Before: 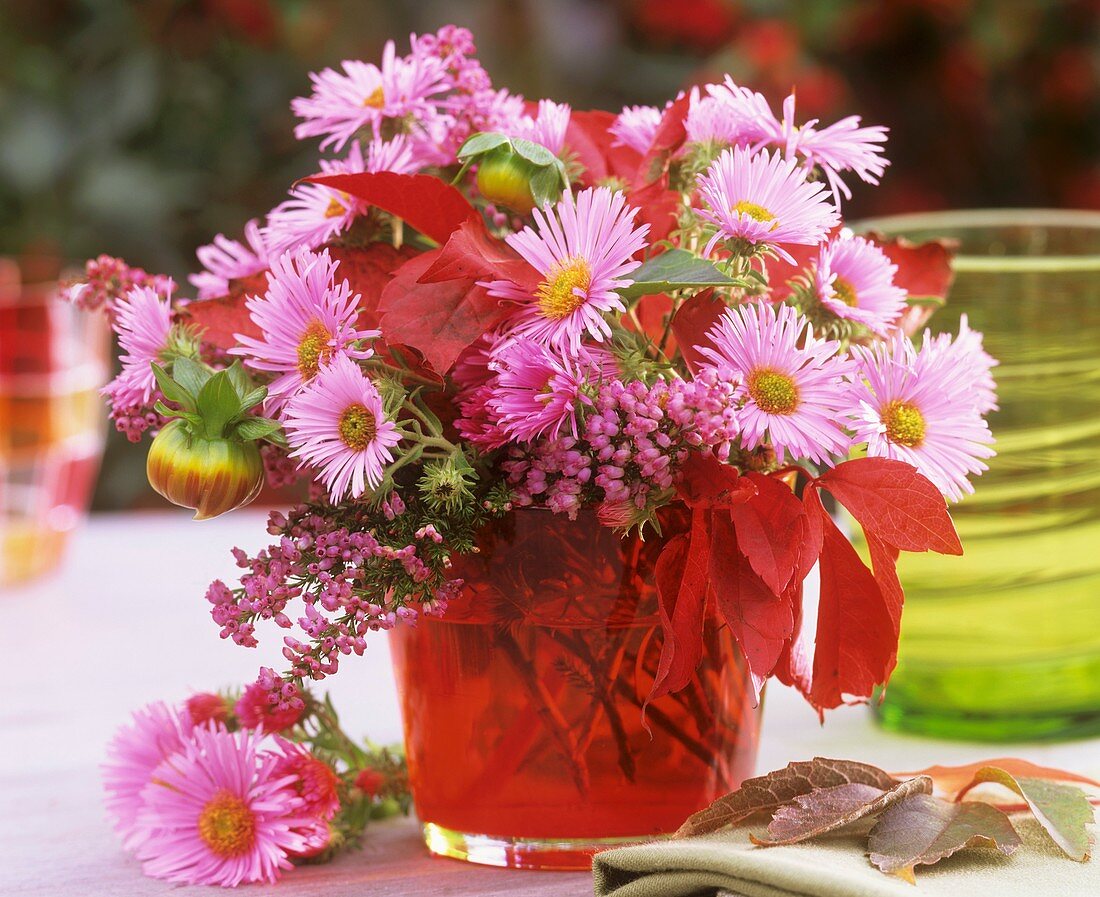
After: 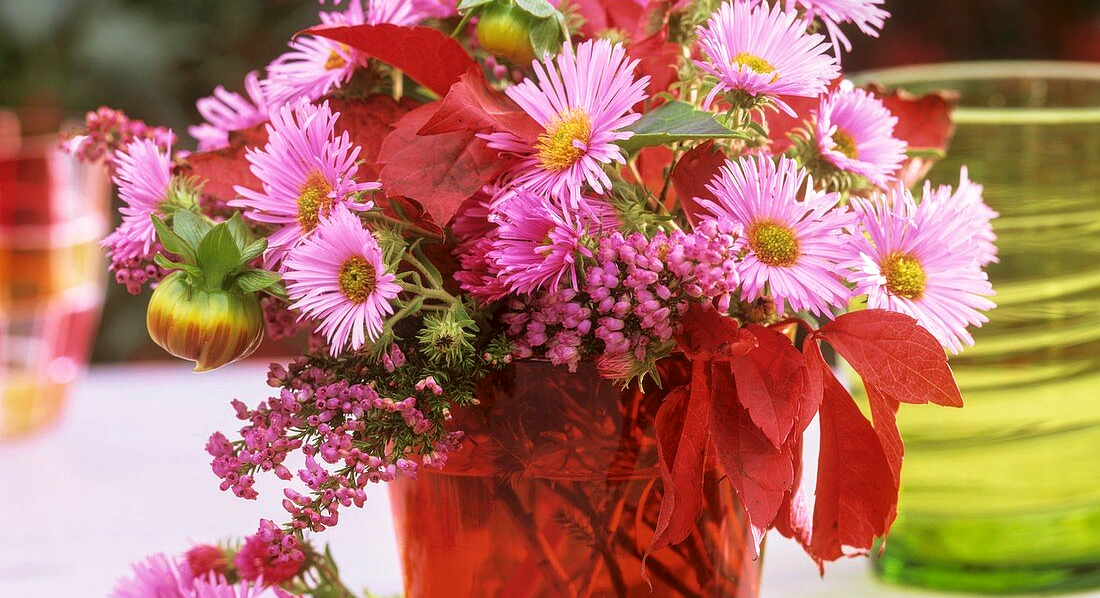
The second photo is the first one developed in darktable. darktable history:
local contrast: on, module defaults
velvia: on, module defaults
crop: top 16.512%, bottom 16.736%
